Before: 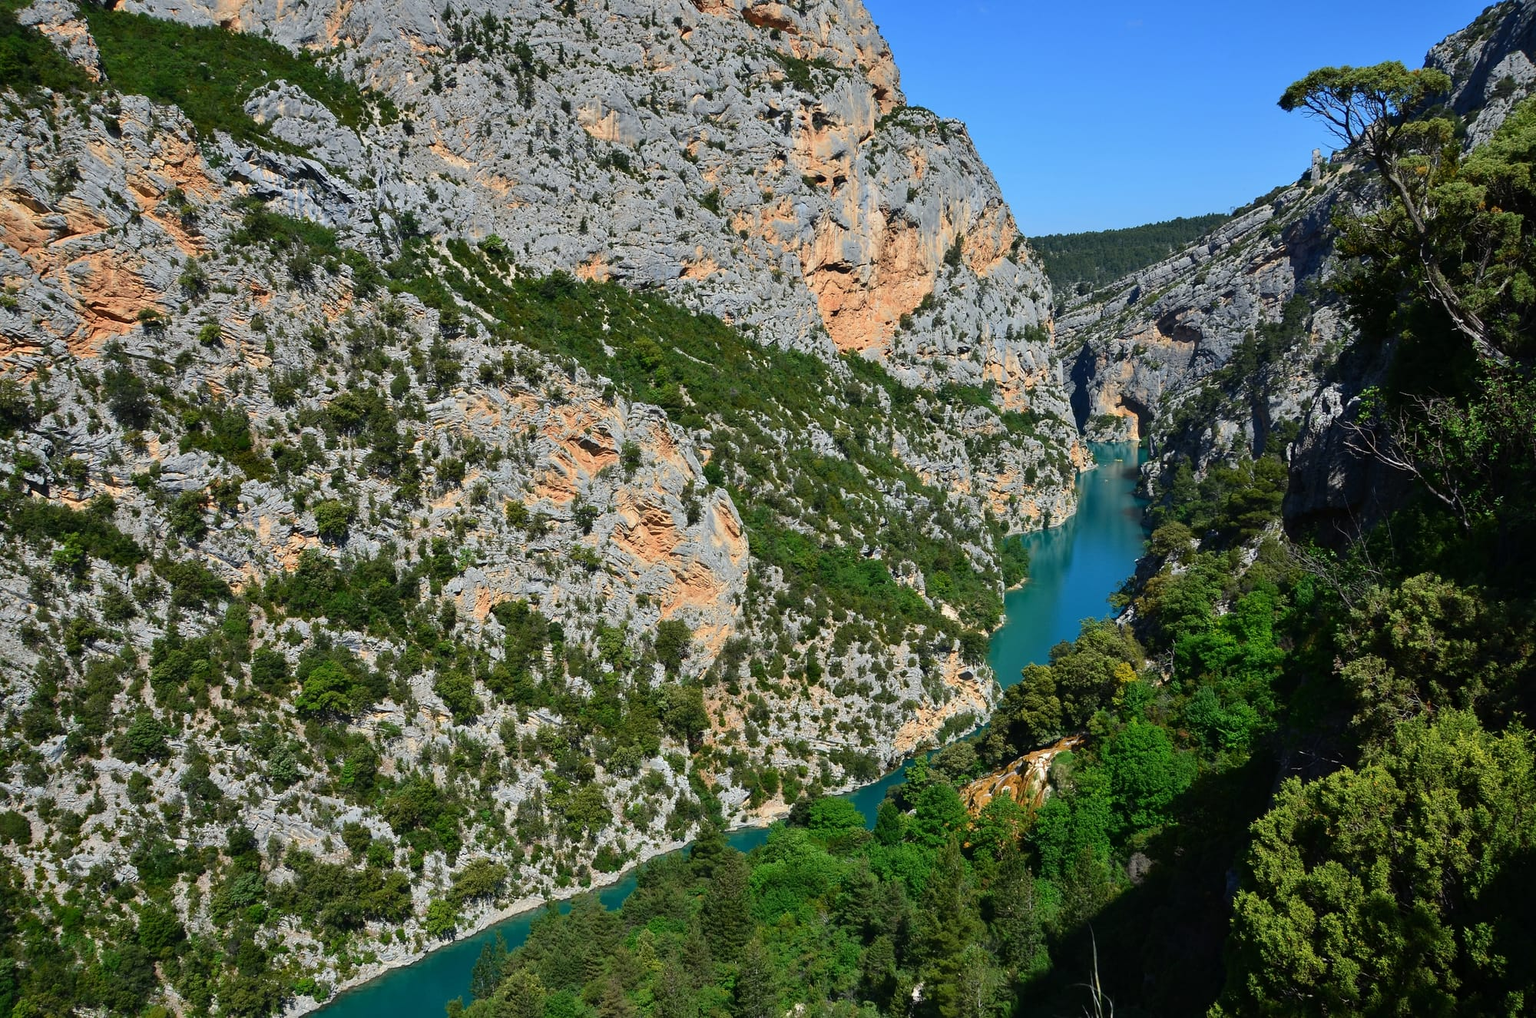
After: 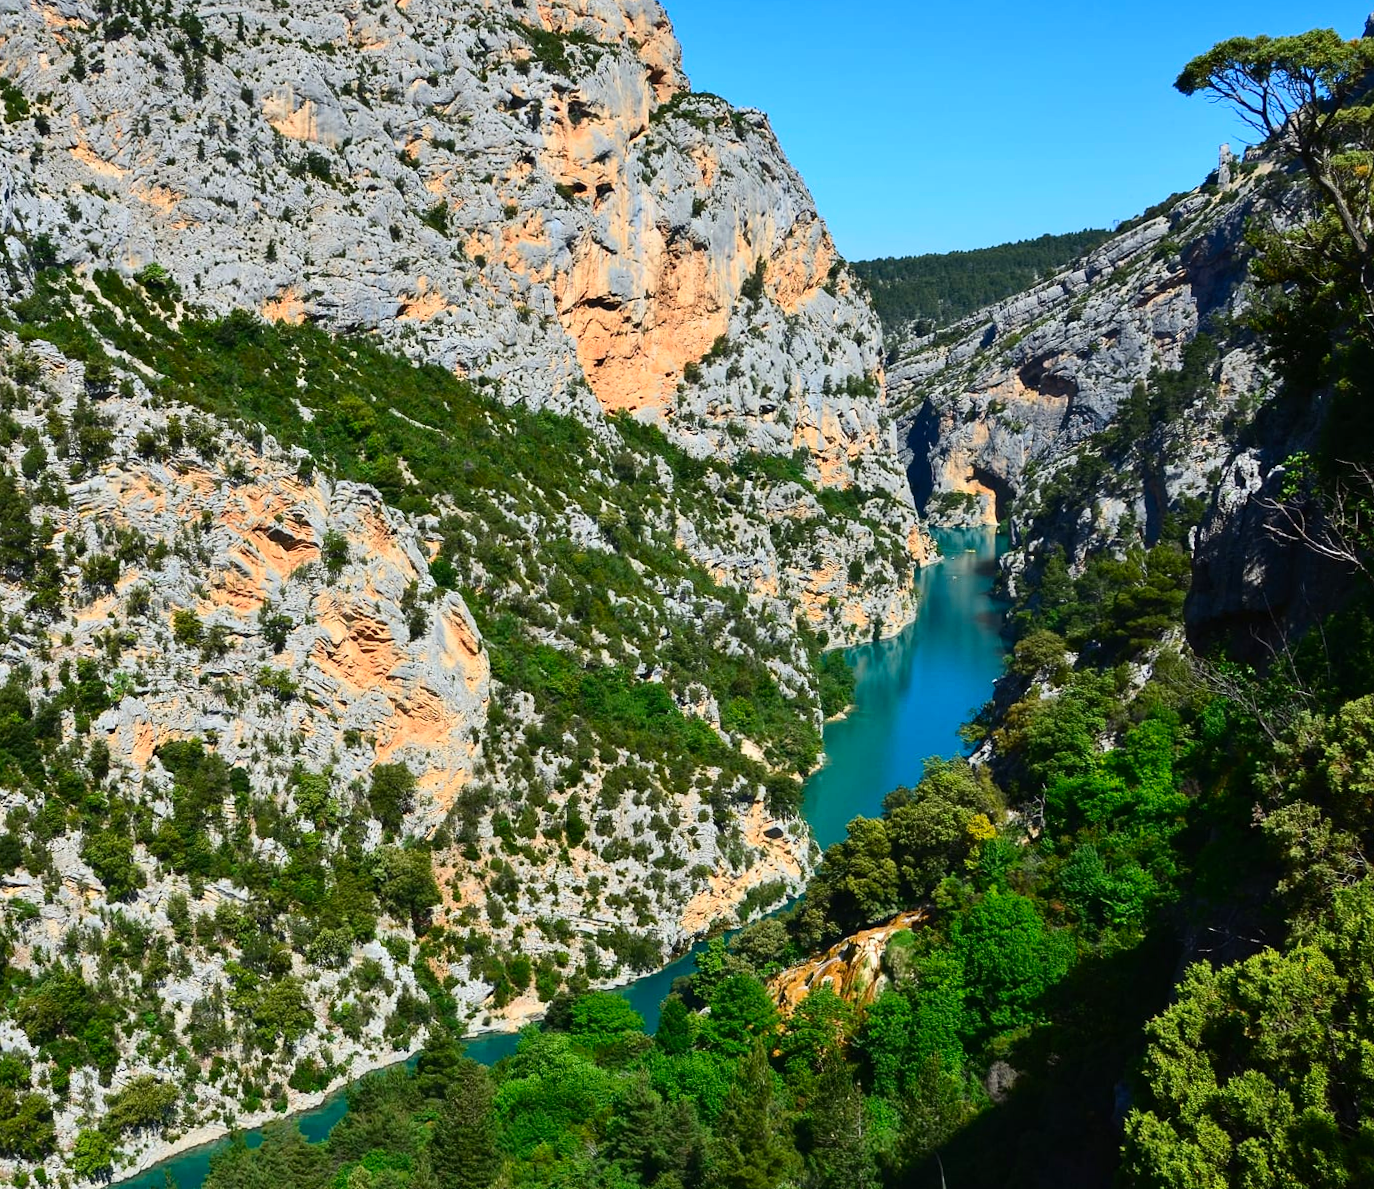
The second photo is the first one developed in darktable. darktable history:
contrast brightness saturation: contrast 0.23, brightness 0.1, saturation 0.29
crop and rotate: left 24.034%, top 2.838%, right 6.406%, bottom 6.299%
rotate and perspective: rotation -0.45°, automatic cropping original format, crop left 0.008, crop right 0.992, crop top 0.012, crop bottom 0.988
